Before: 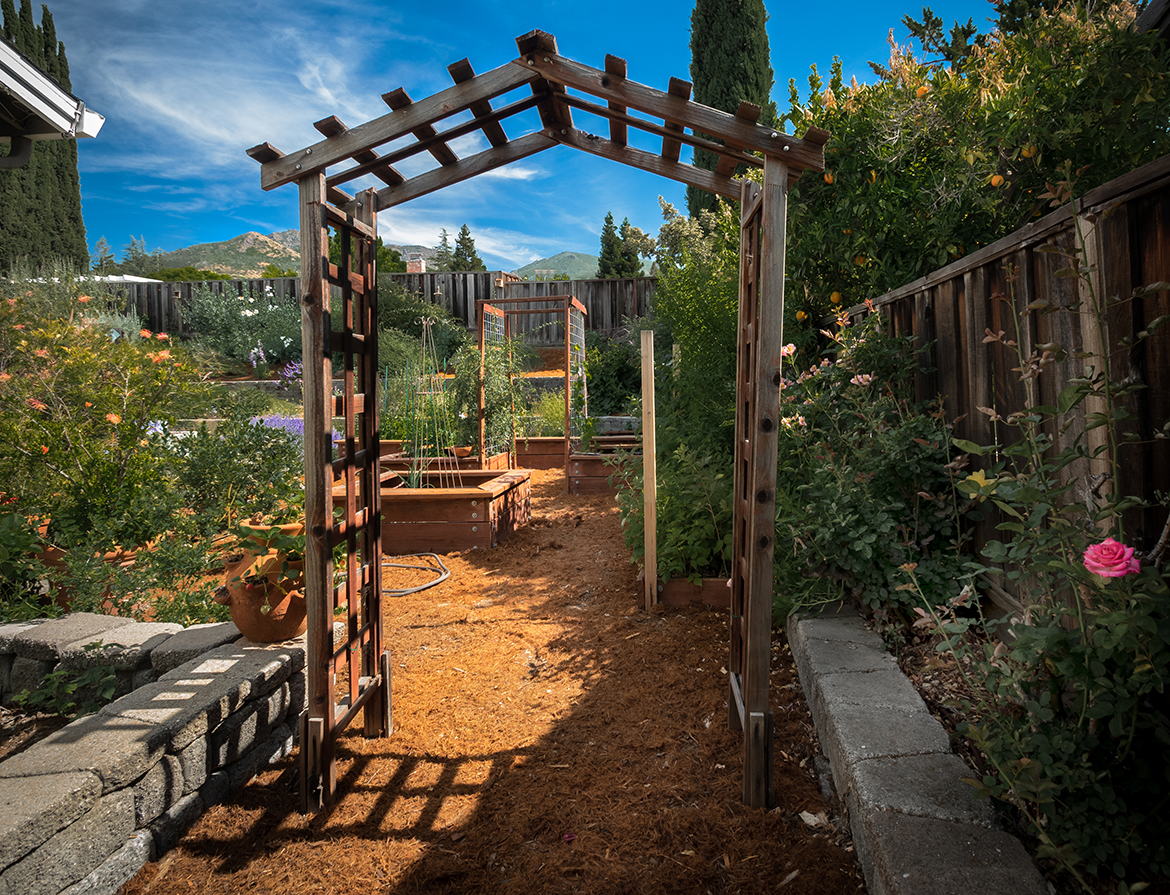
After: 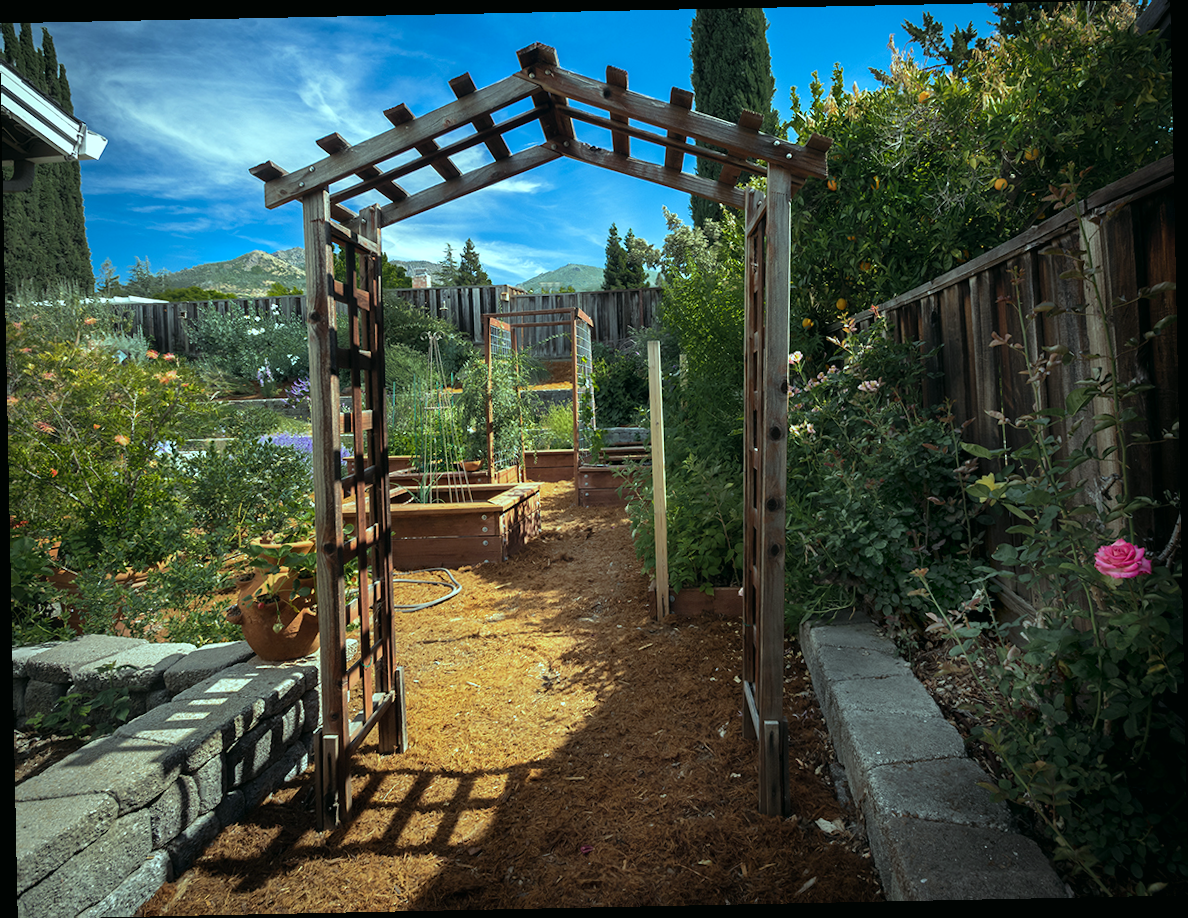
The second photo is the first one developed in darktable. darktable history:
color balance: mode lift, gamma, gain (sRGB), lift [0.997, 0.979, 1.021, 1.011], gamma [1, 1.084, 0.916, 0.998], gain [1, 0.87, 1.13, 1.101], contrast 4.55%, contrast fulcrum 38.24%, output saturation 104.09%
rotate and perspective: rotation -1.17°, automatic cropping off
